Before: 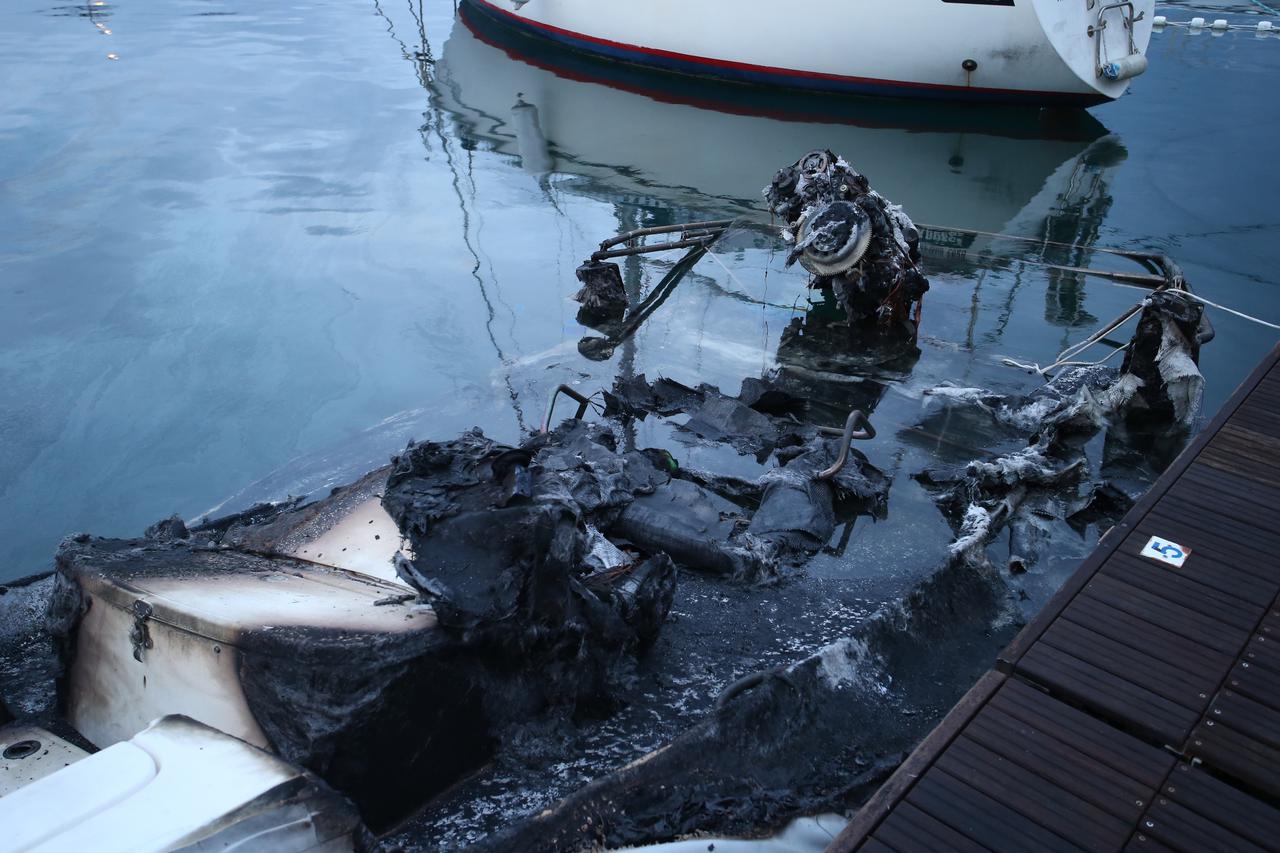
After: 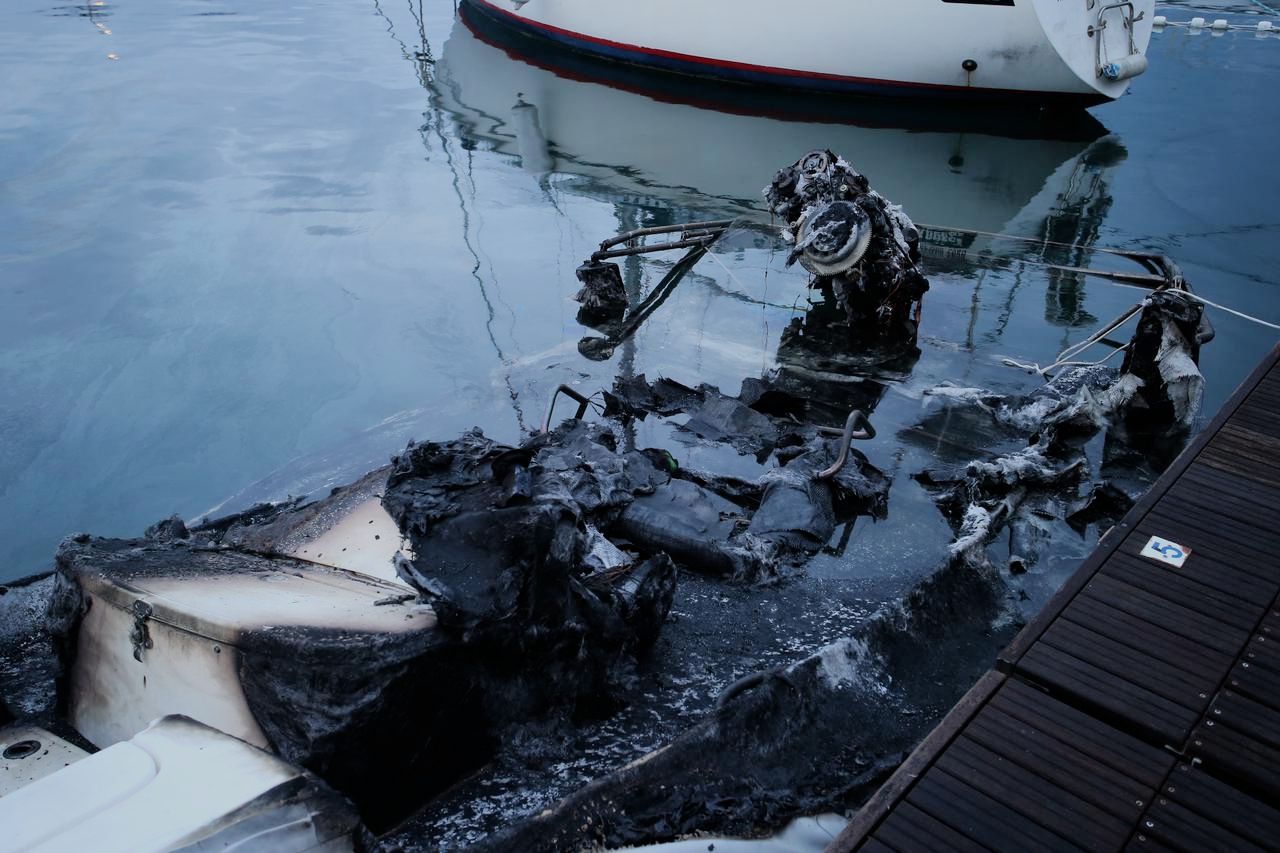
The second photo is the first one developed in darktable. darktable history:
filmic rgb: black relative exposure -7.65 EV, white relative exposure 4.56 EV, threshold 3.03 EV, hardness 3.61, enable highlight reconstruction true
levels: levels [0, 0.492, 0.984]
